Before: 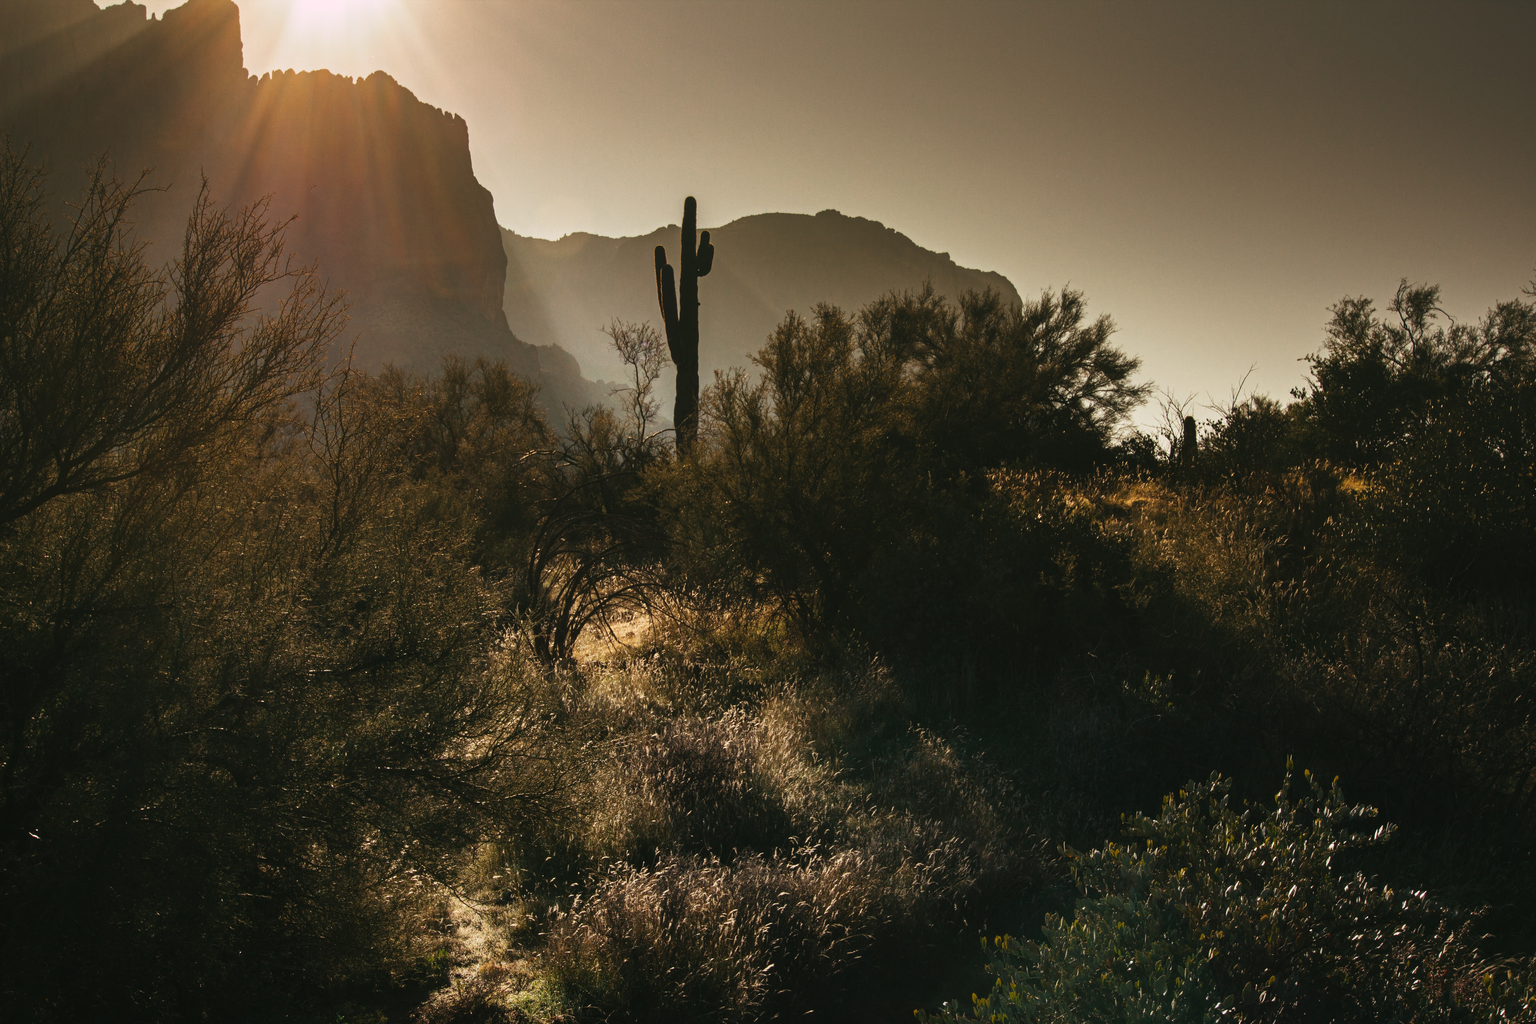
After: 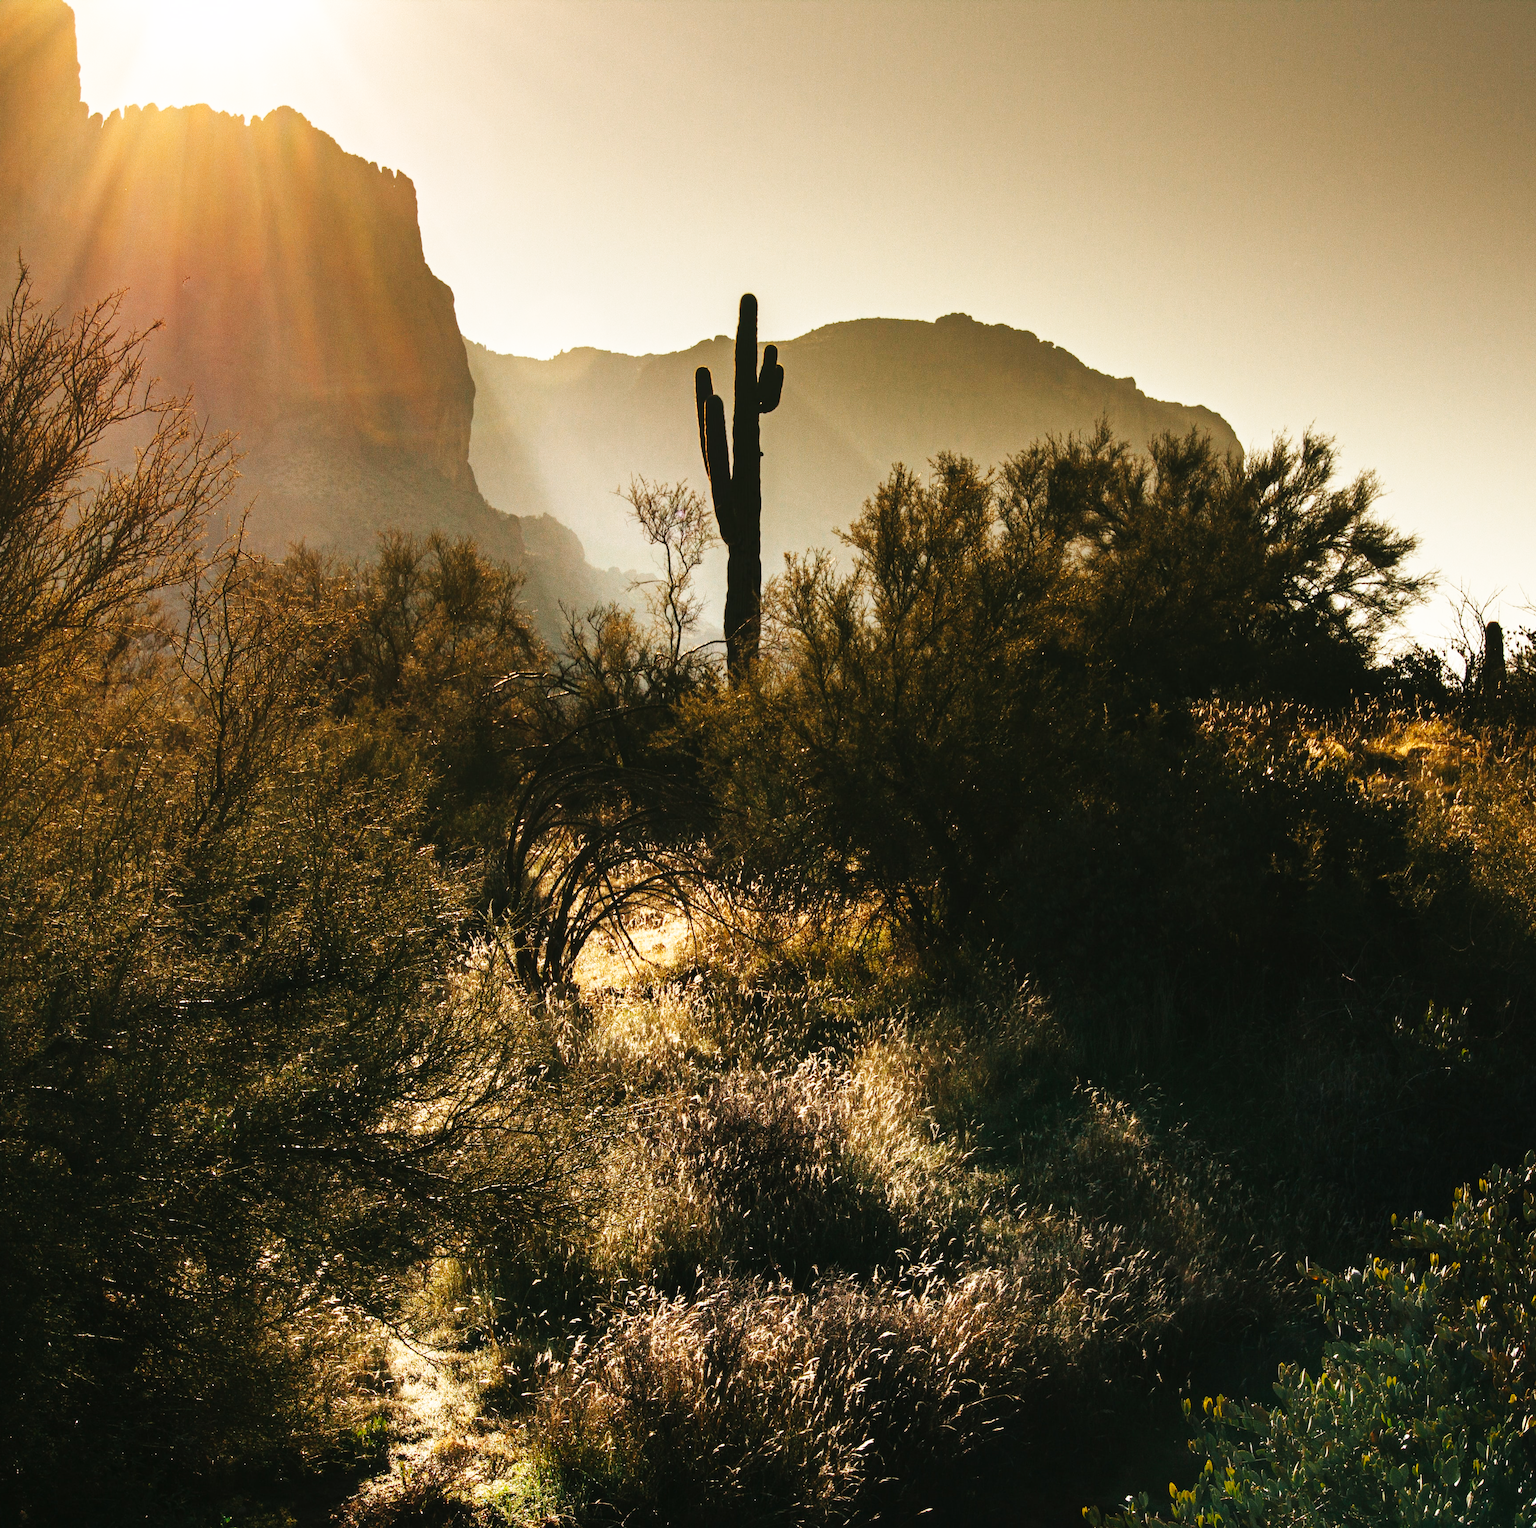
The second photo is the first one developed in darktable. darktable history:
base curve: curves: ch0 [(0, 0.003) (0.001, 0.002) (0.006, 0.004) (0.02, 0.022) (0.048, 0.086) (0.094, 0.234) (0.162, 0.431) (0.258, 0.629) (0.385, 0.8) (0.548, 0.918) (0.751, 0.988) (1, 1)], preserve colors none
crop and rotate: left 12.32%, right 20.68%
